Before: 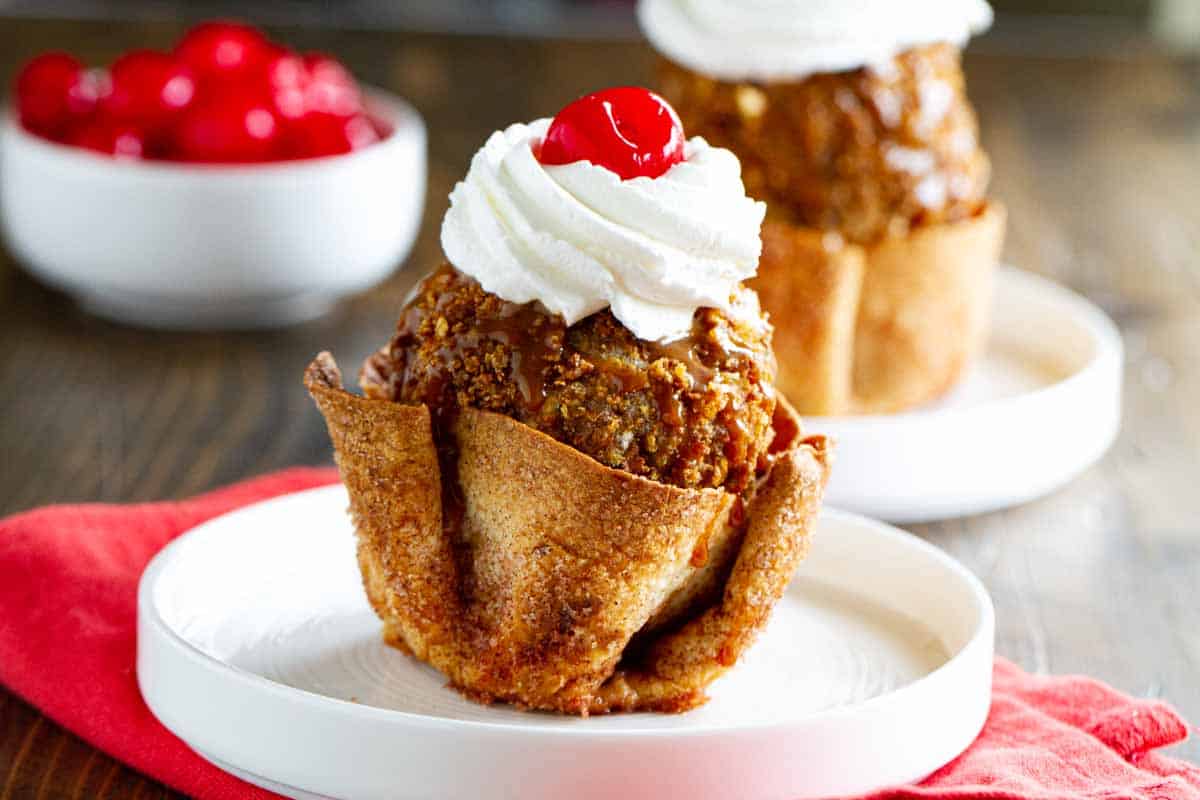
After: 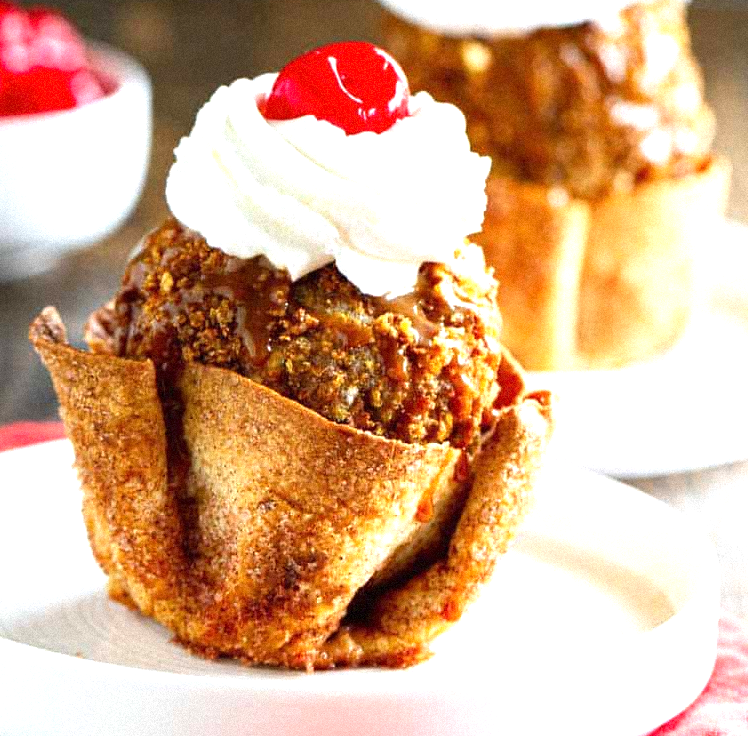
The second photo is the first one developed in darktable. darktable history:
exposure: black level correction 0, exposure 0.7 EV, compensate exposure bias true, compensate highlight preservation false
tone equalizer: on, module defaults
grain: mid-tones bias 0%
crop and rotate: left 22.918%, top 5.629%, right 14.711%, bottom 2.247%
